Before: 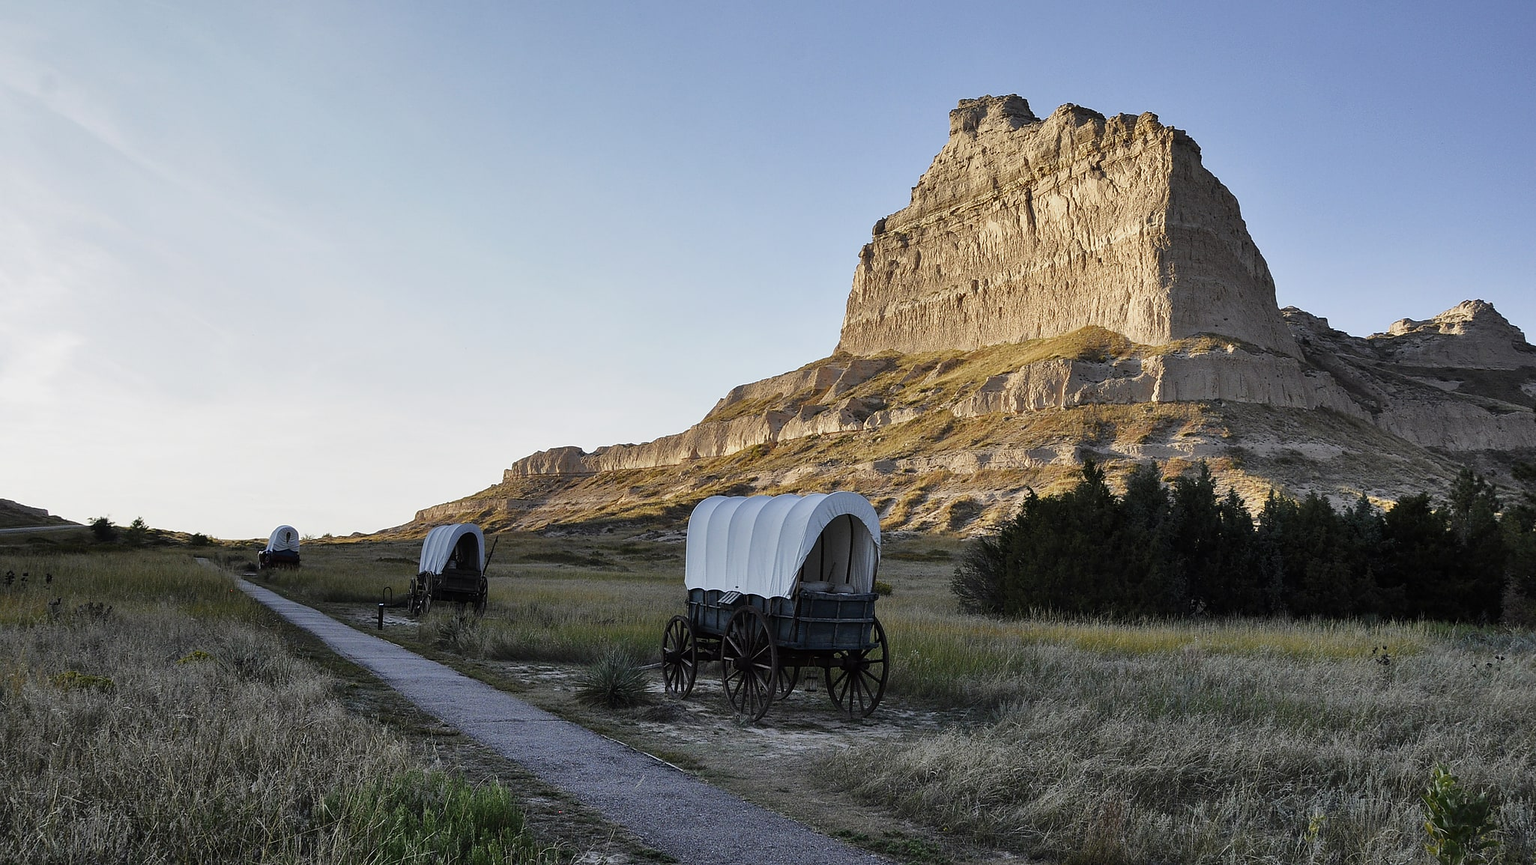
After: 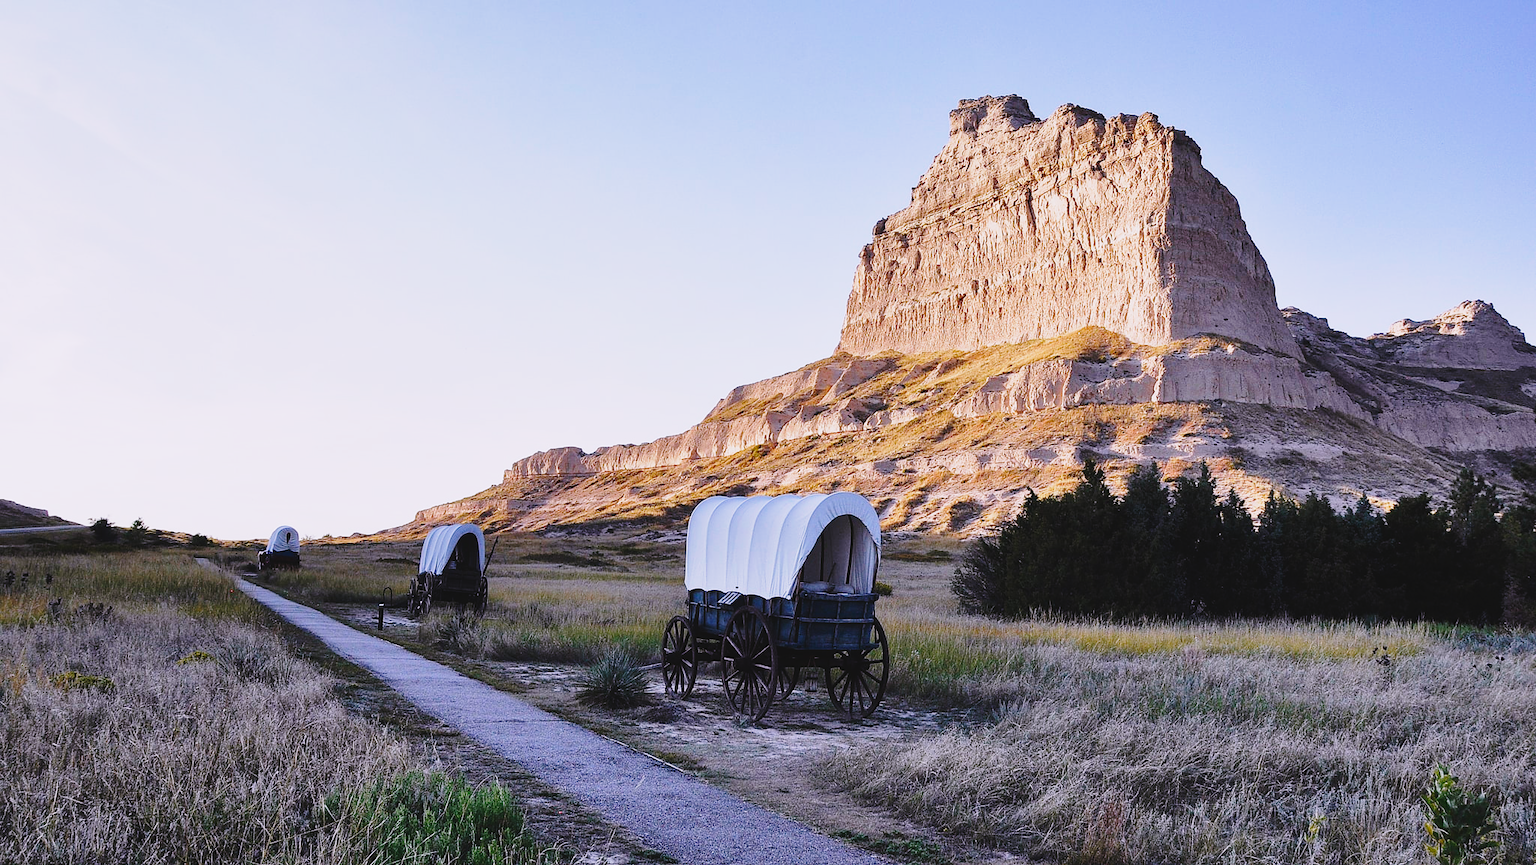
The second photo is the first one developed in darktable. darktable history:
white balance: red 1.042, blue 1.17
base curve: curves: ch0 [(0, 0) (0.028, 0.03) (0.121, 0.232) (0.46, 0.748) (0.859, 0.968) (1, 1)], preserve colors none
contrast brightness saturation: contrast -0.11
